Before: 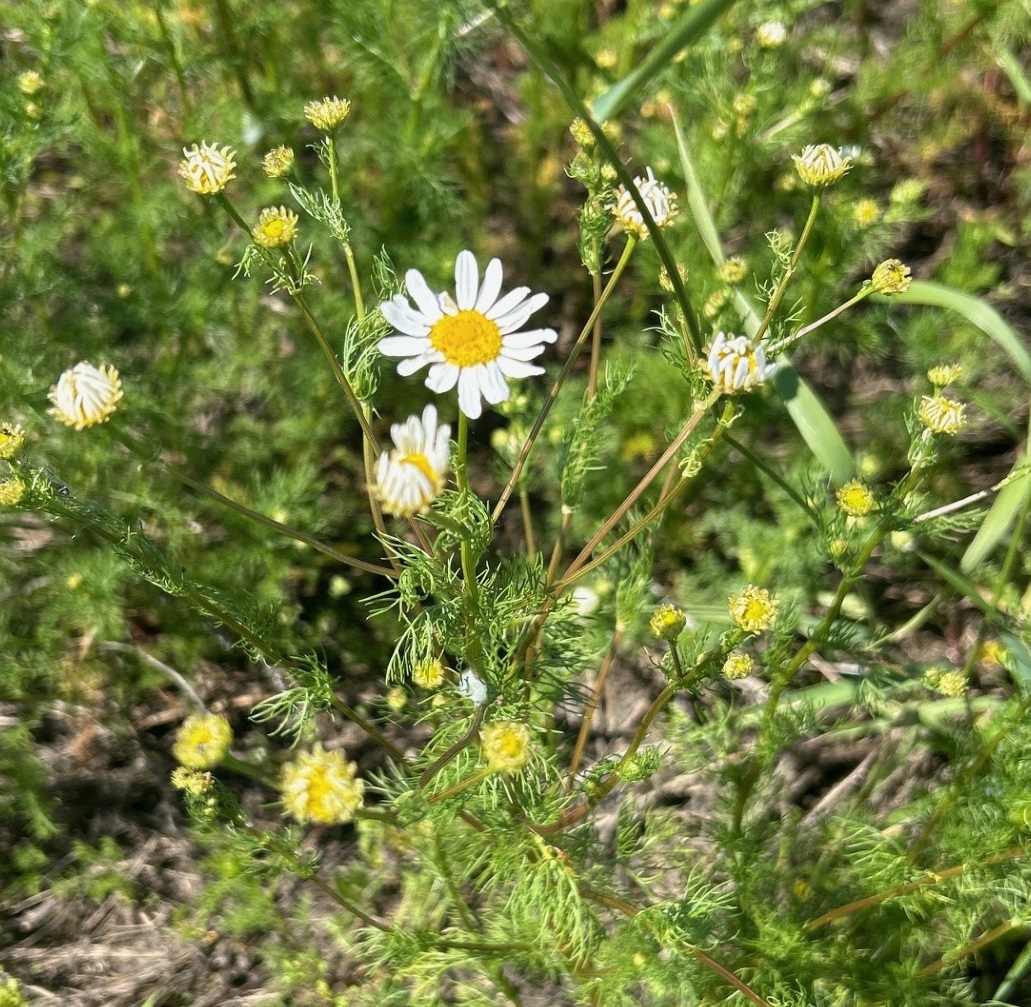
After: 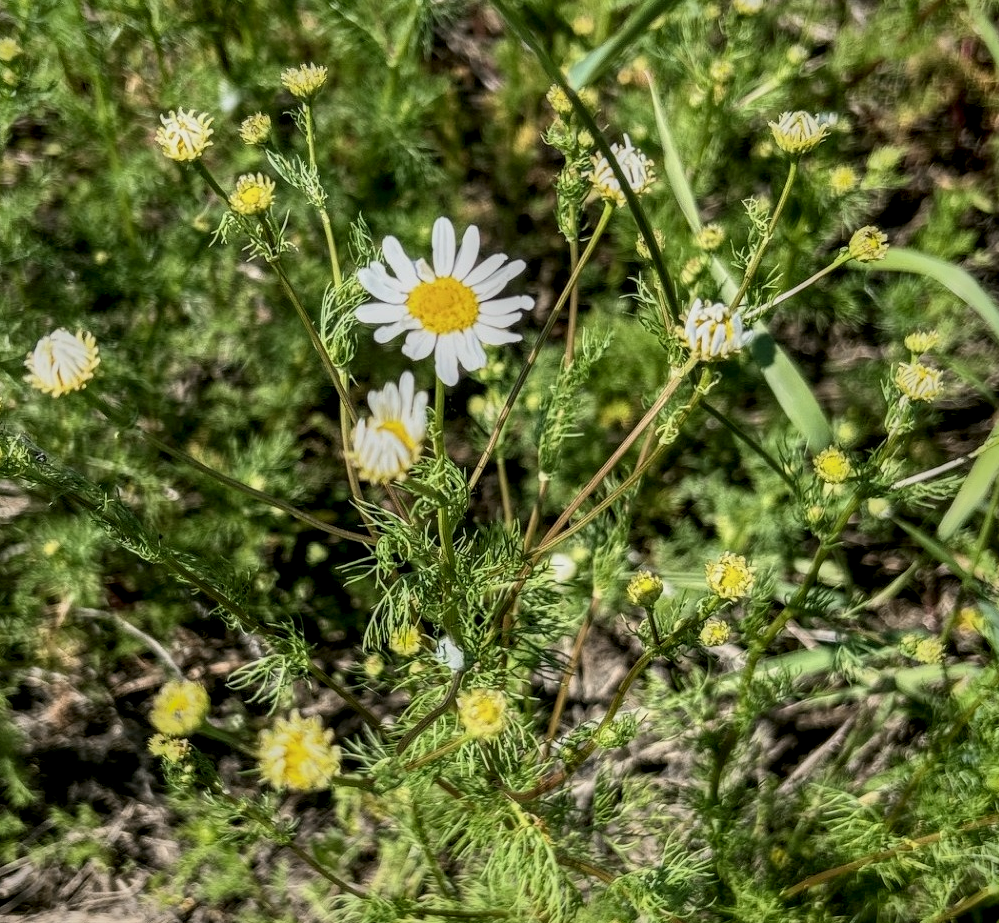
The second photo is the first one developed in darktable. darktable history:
exposure: exposure -0.494 EV, compensate highlight preservation false
shadows and highlights: shadows -19.02, highlights -73.44
tone equalizer: edges refinement/feathering 500, mask exposure compensation -1.57 EV, preserve details no
local contrast: highlights 4%, shadows 3%, detail 182%
crop: left 2.261%, top 3.325%, right 0.808%, bottom 4.982%
